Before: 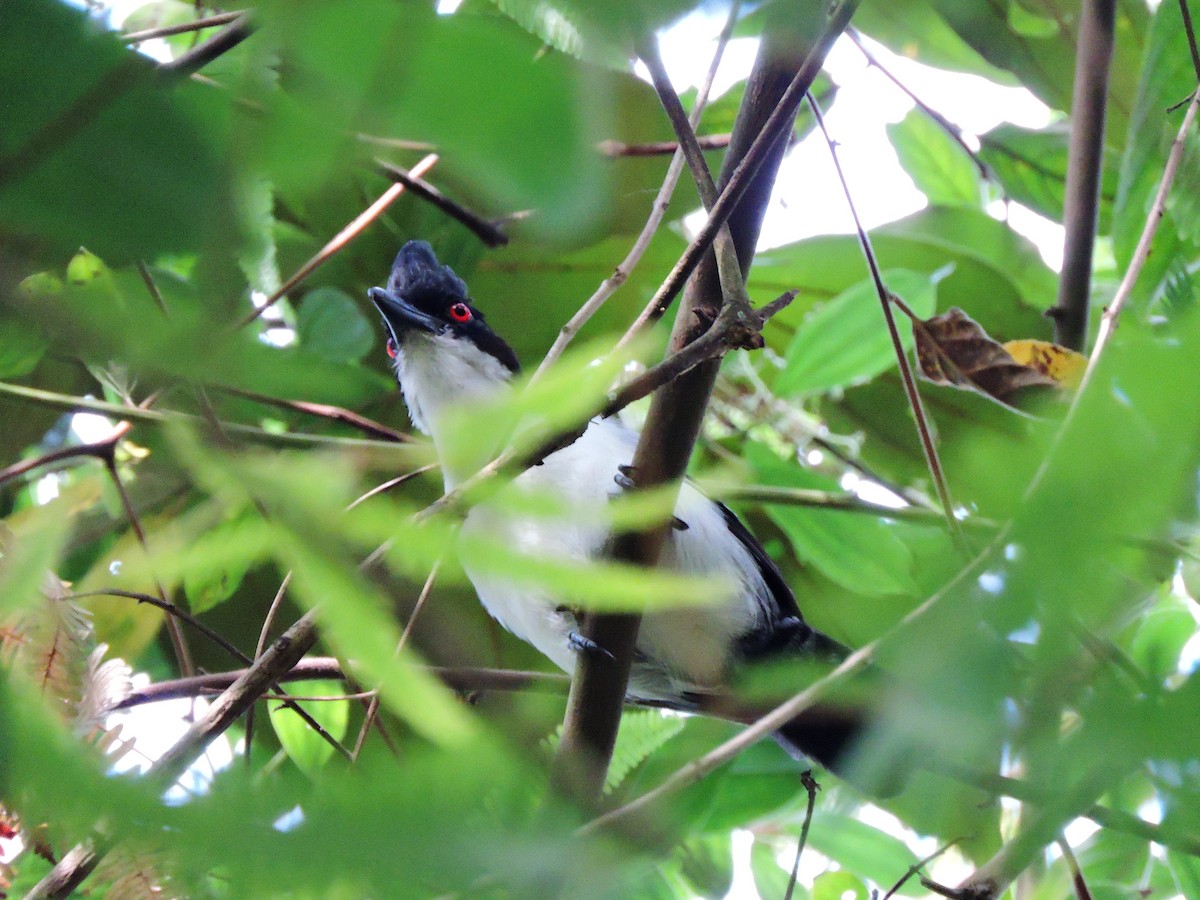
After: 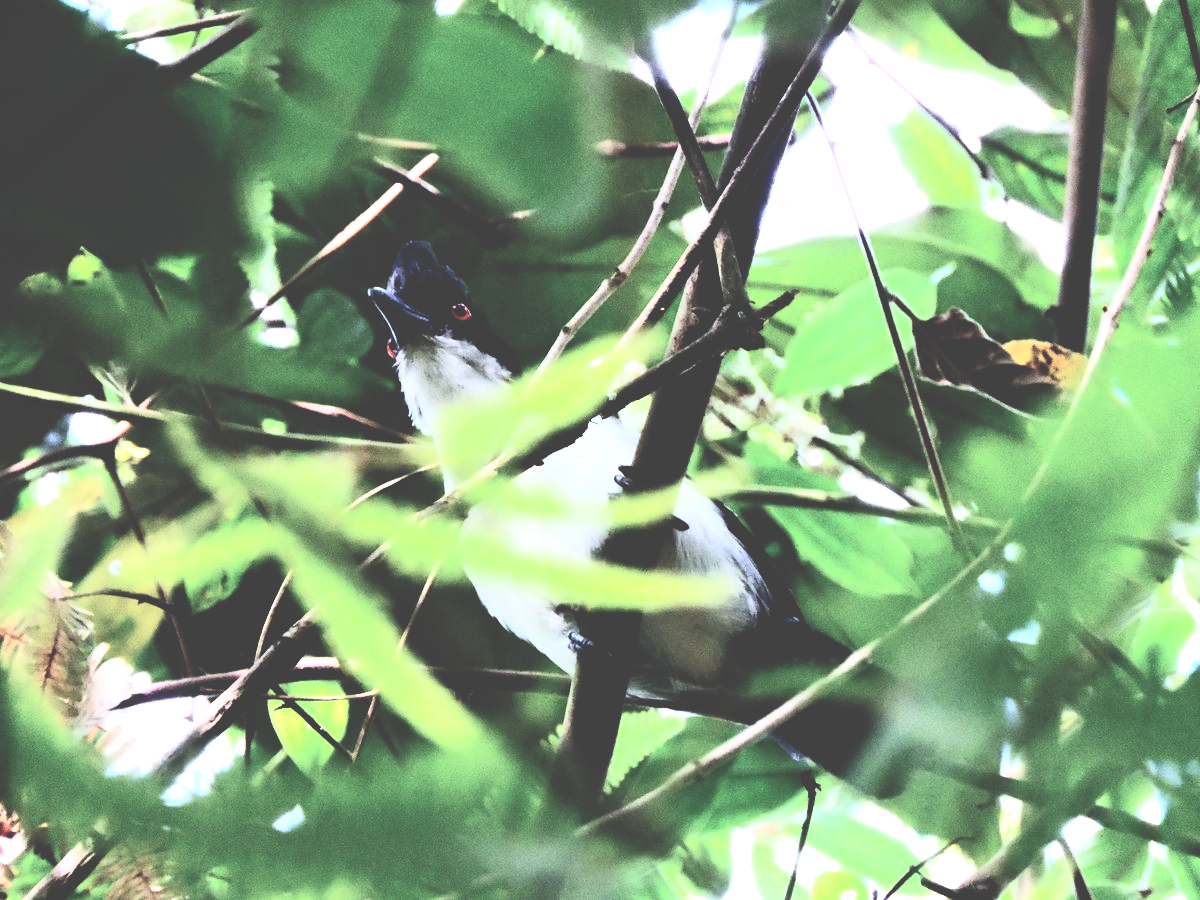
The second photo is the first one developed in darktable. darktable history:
contrast brightness saturation: contrast 0.57, brightness 0.57, saturation -0.34
base curve: curves: ch0 [(0, 0.036) (0.083, 0.04) (0.804, 1)], preserve colors none
